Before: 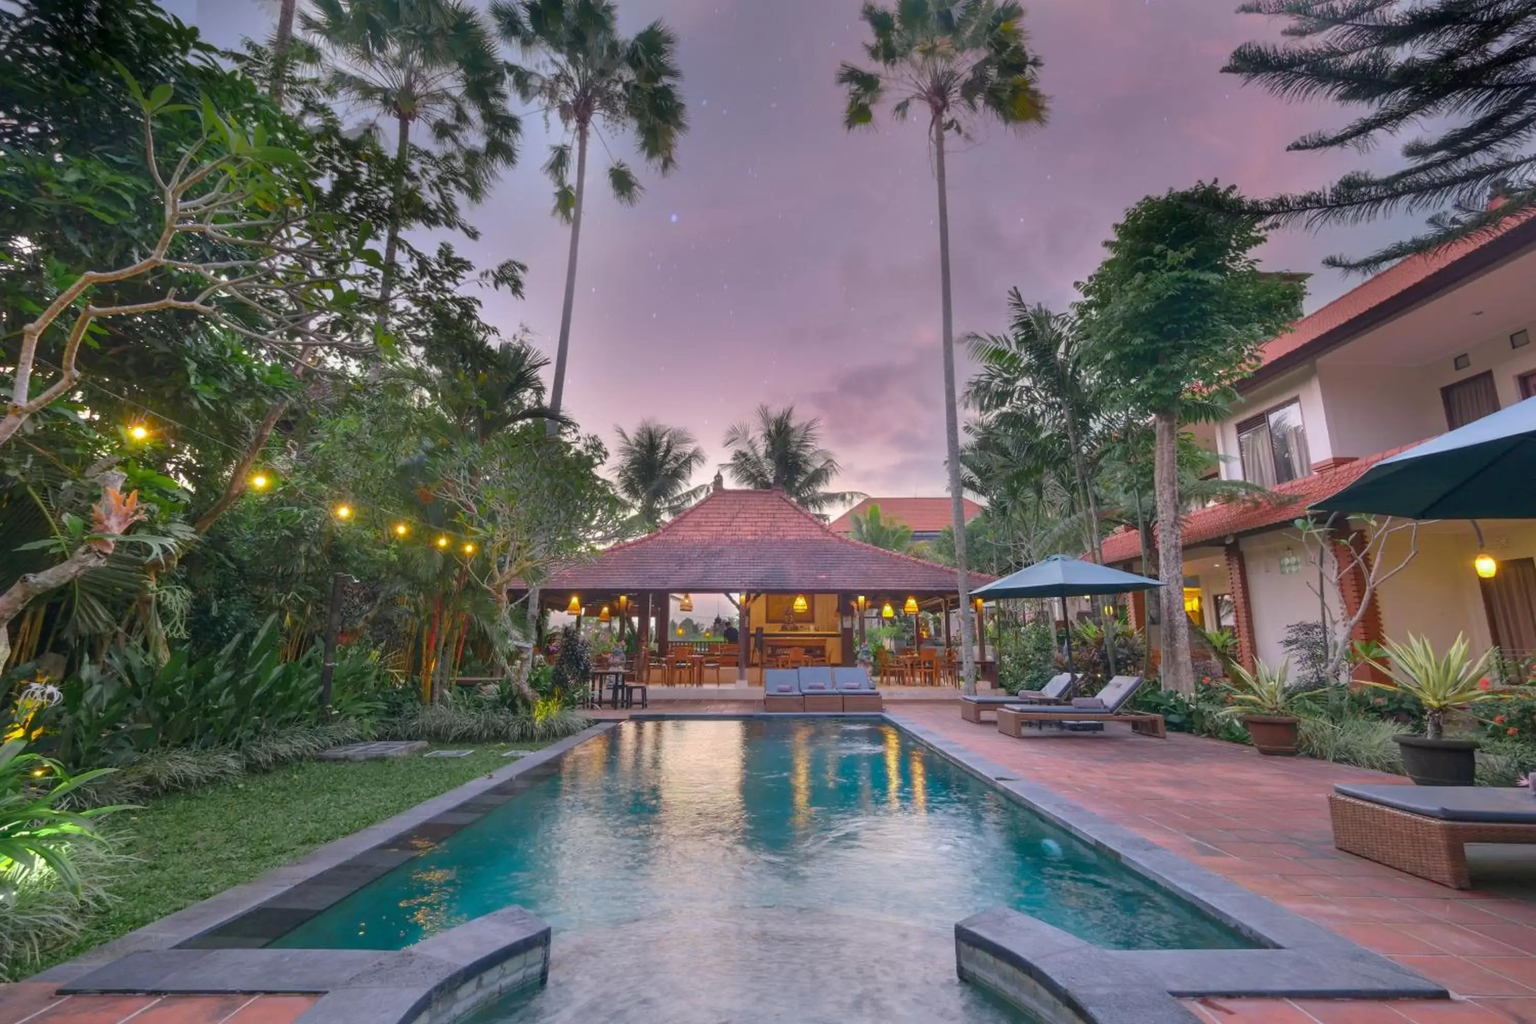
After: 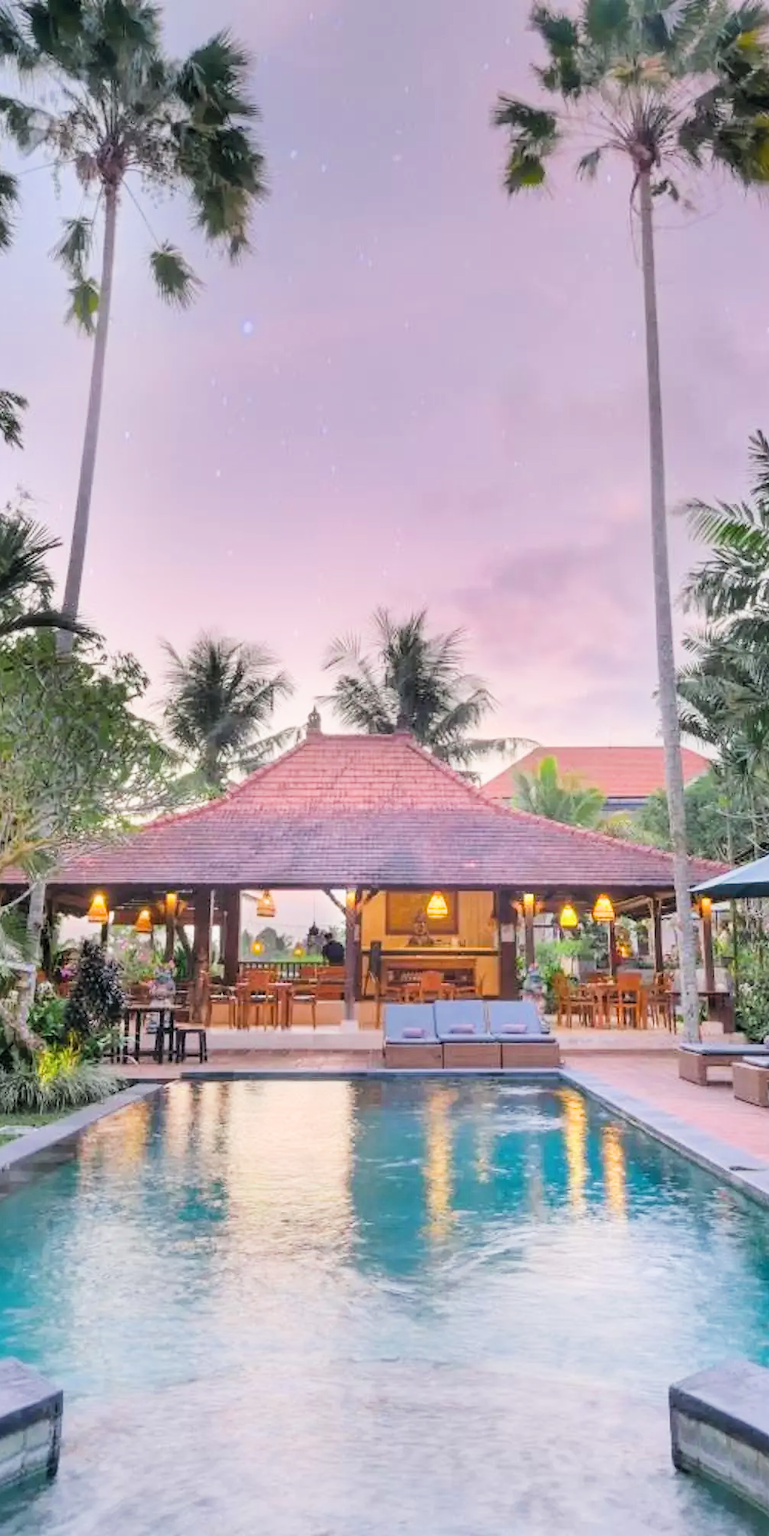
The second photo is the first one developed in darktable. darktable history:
filmic rgb: black relative exposure -5.03 EV, white relative exposure 4 EV, hardness 2.91, contrast 1.298
exposure: black level correction 0.001, exposure 1 EV, compensate highlight preservation false
crop: left 33.155%, right 33.415%
